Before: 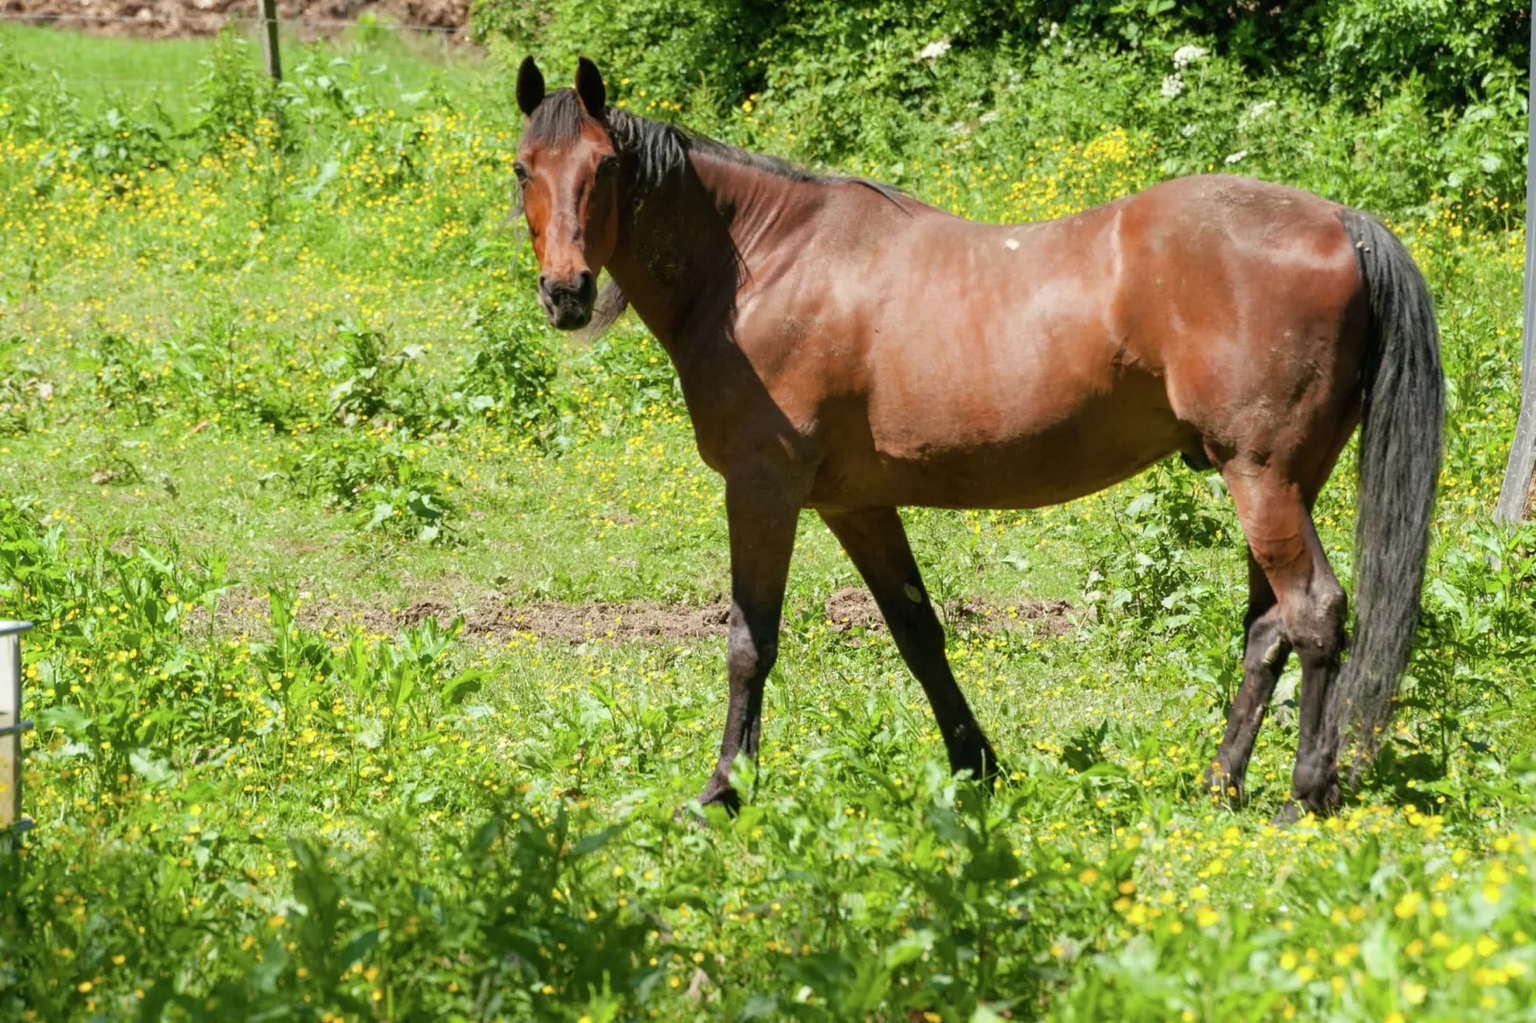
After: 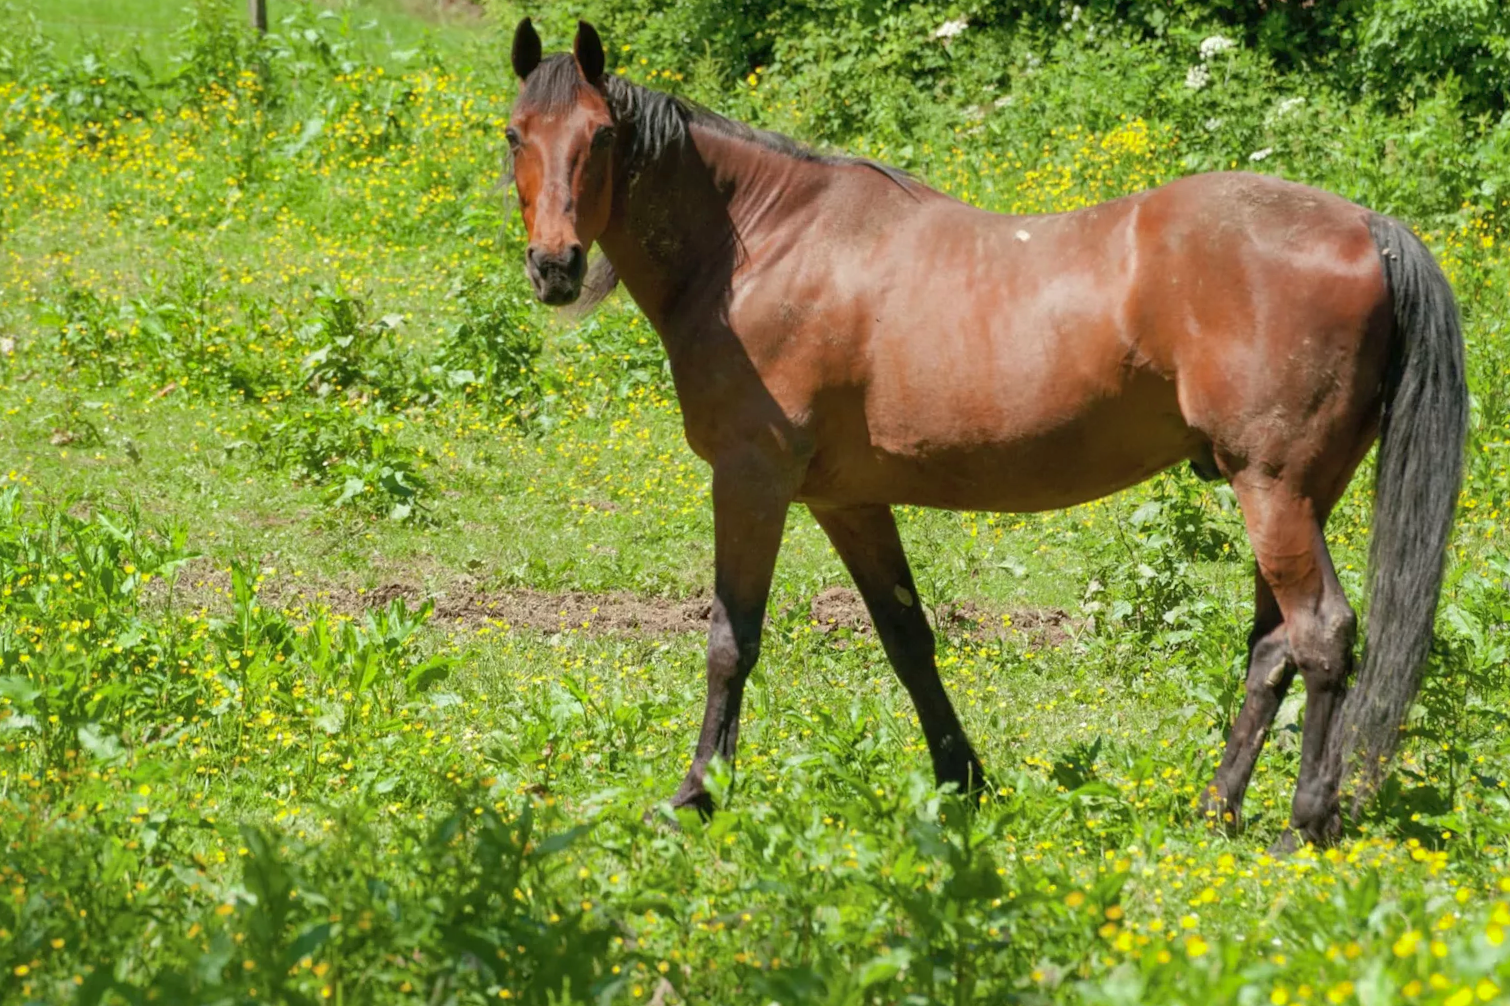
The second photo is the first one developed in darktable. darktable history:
crop and rotate: angle -2.44°
shadows and highlights: on, module defaults
